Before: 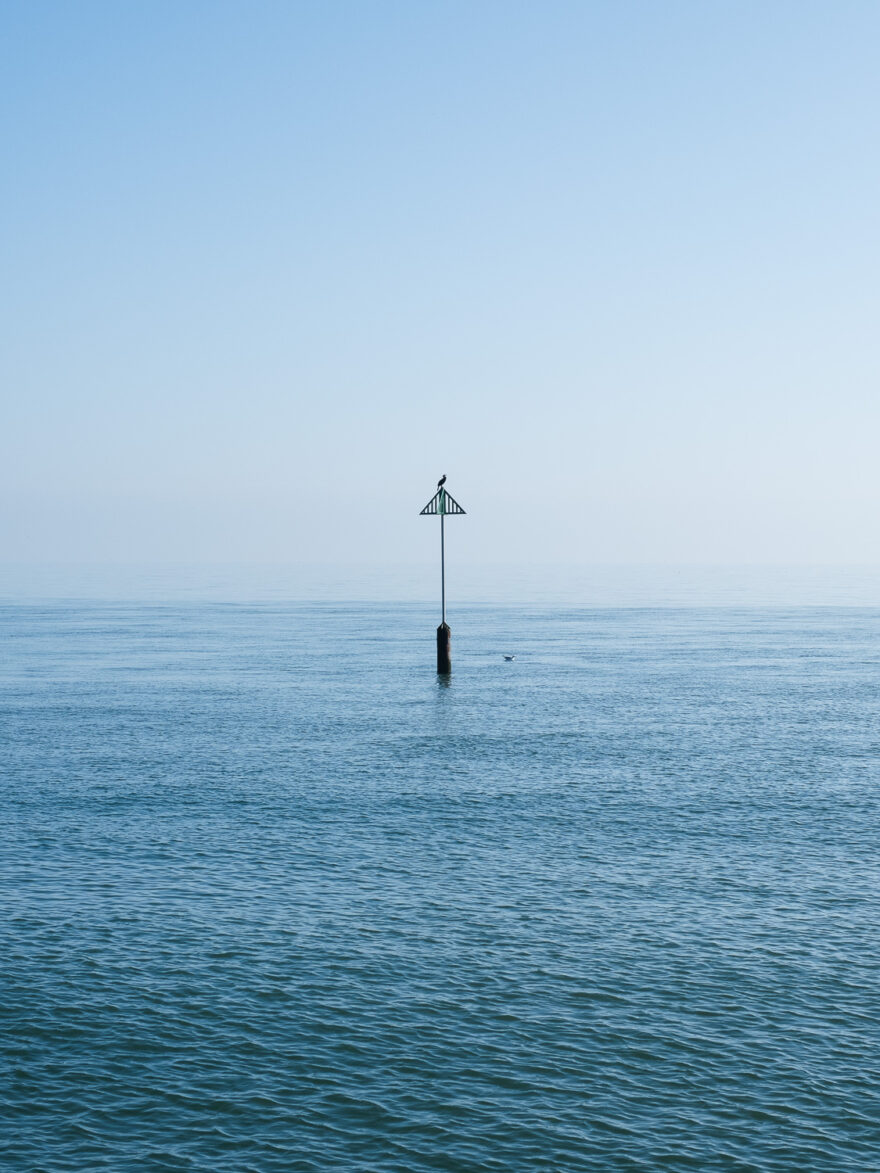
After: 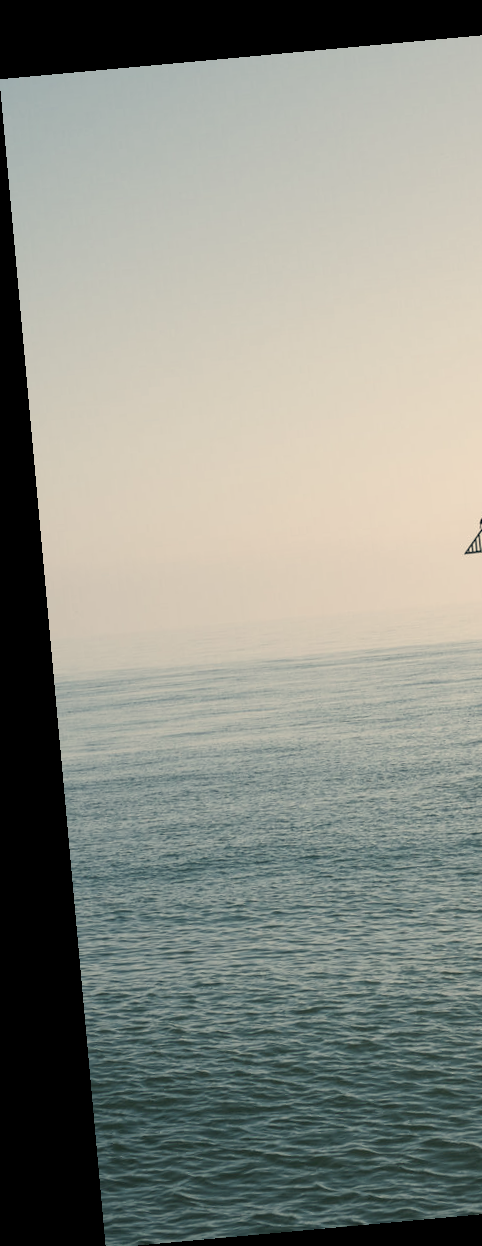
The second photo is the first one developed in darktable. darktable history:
white balance: red 1.138, green 0.996, blue 0.812
crop and rotate: left 0%, top 0%, right 50.845%
rotate and perspective: rotation -5.2°, automatic cropping off
color correction: highlights a* 5.59, highlights b* 5.24, saturation 0.68
